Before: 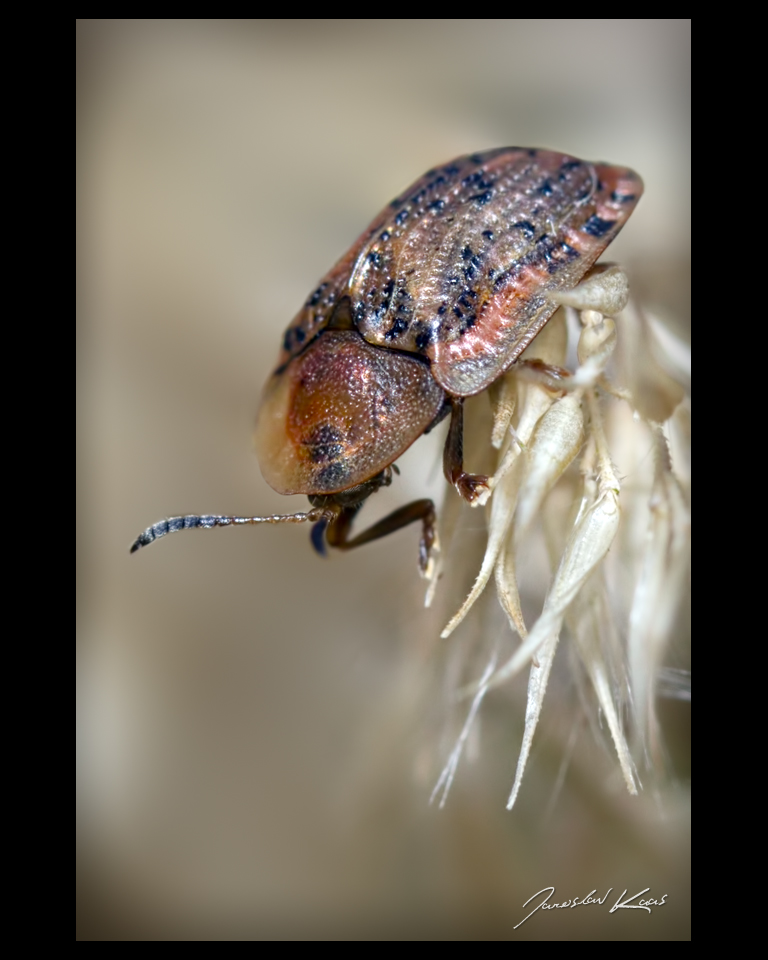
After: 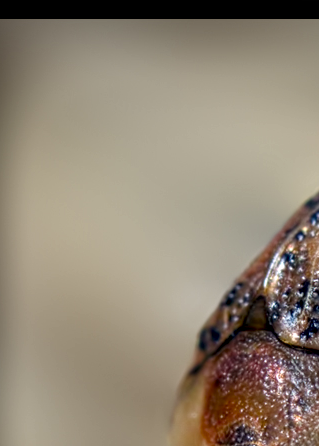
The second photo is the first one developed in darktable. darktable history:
crop and rotate: left 11.144%, top 0.046%, right 47.268%, bottom 53.436%
local contrast: detail 130%
